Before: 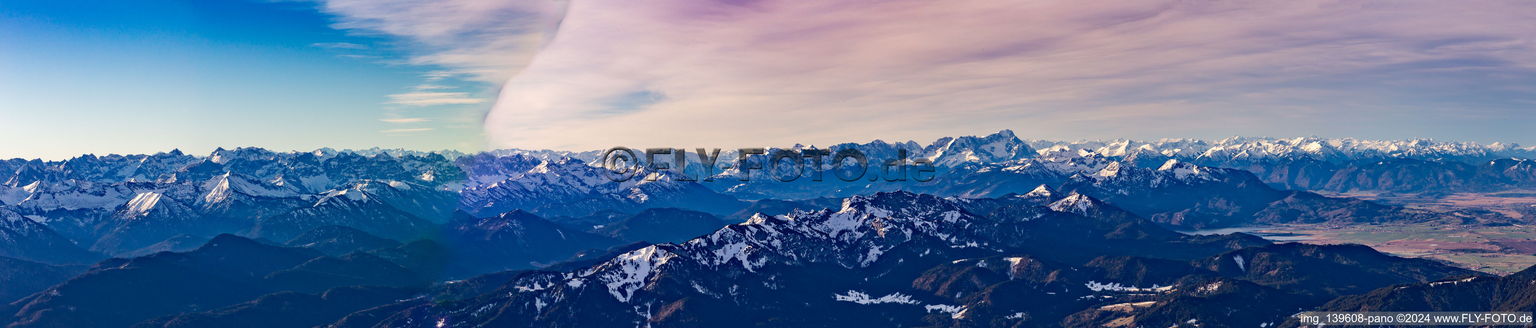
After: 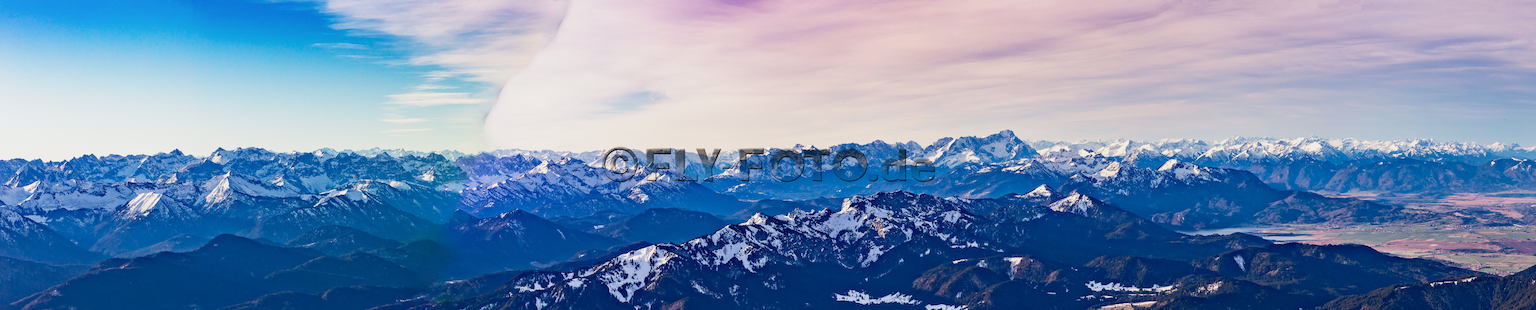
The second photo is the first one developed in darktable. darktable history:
base curve: curves: ch0 [(0, 0) (0.088, 0.125) (0.176, 0.251) (0.354, 0.501) (0.613, 0.749) (1, 0.877)], preserve colors none
crop and rotate: top 0%, bottom 5.097%
